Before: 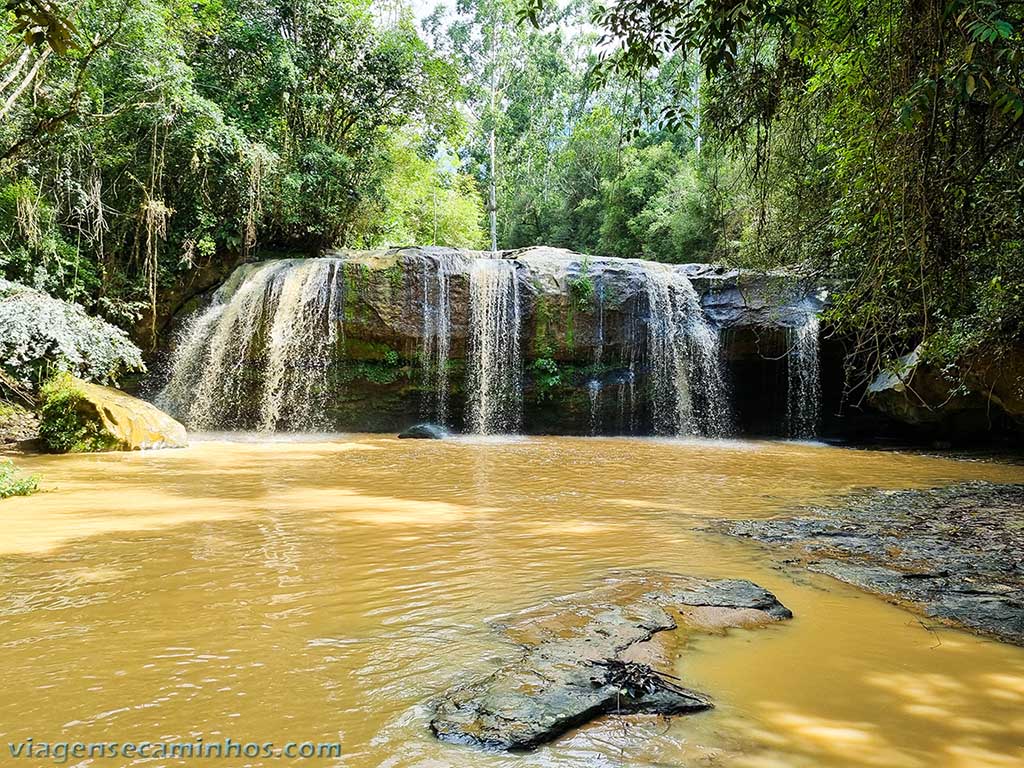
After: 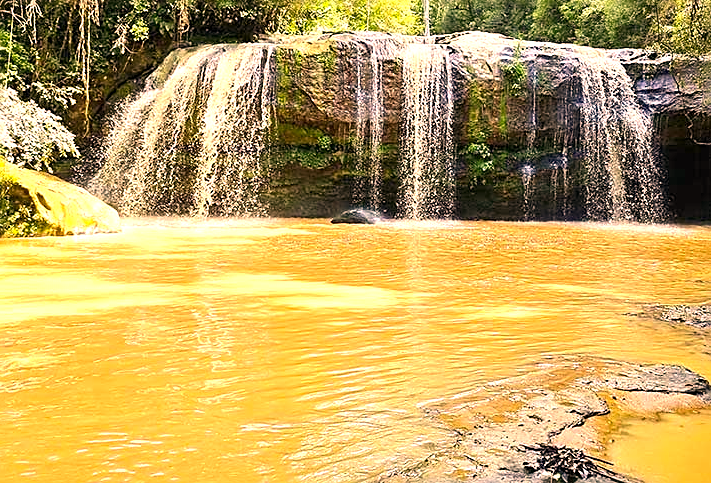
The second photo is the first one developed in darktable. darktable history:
shadows and highlights: radius 92.14, shadows -15.23, white point adjustment 0.244, highlights 31.21, compress 48.38%, soften with gaussian
exposure: black level correction 0, exposure 0.698 EV, compensate highlight preservation false
crop: left 6.592%, top 28.058%, right 23.965%, bottom 8.989%
sharpen: on, module defaults
color correction: highlights a* 21.77, highlights b* 22.07
